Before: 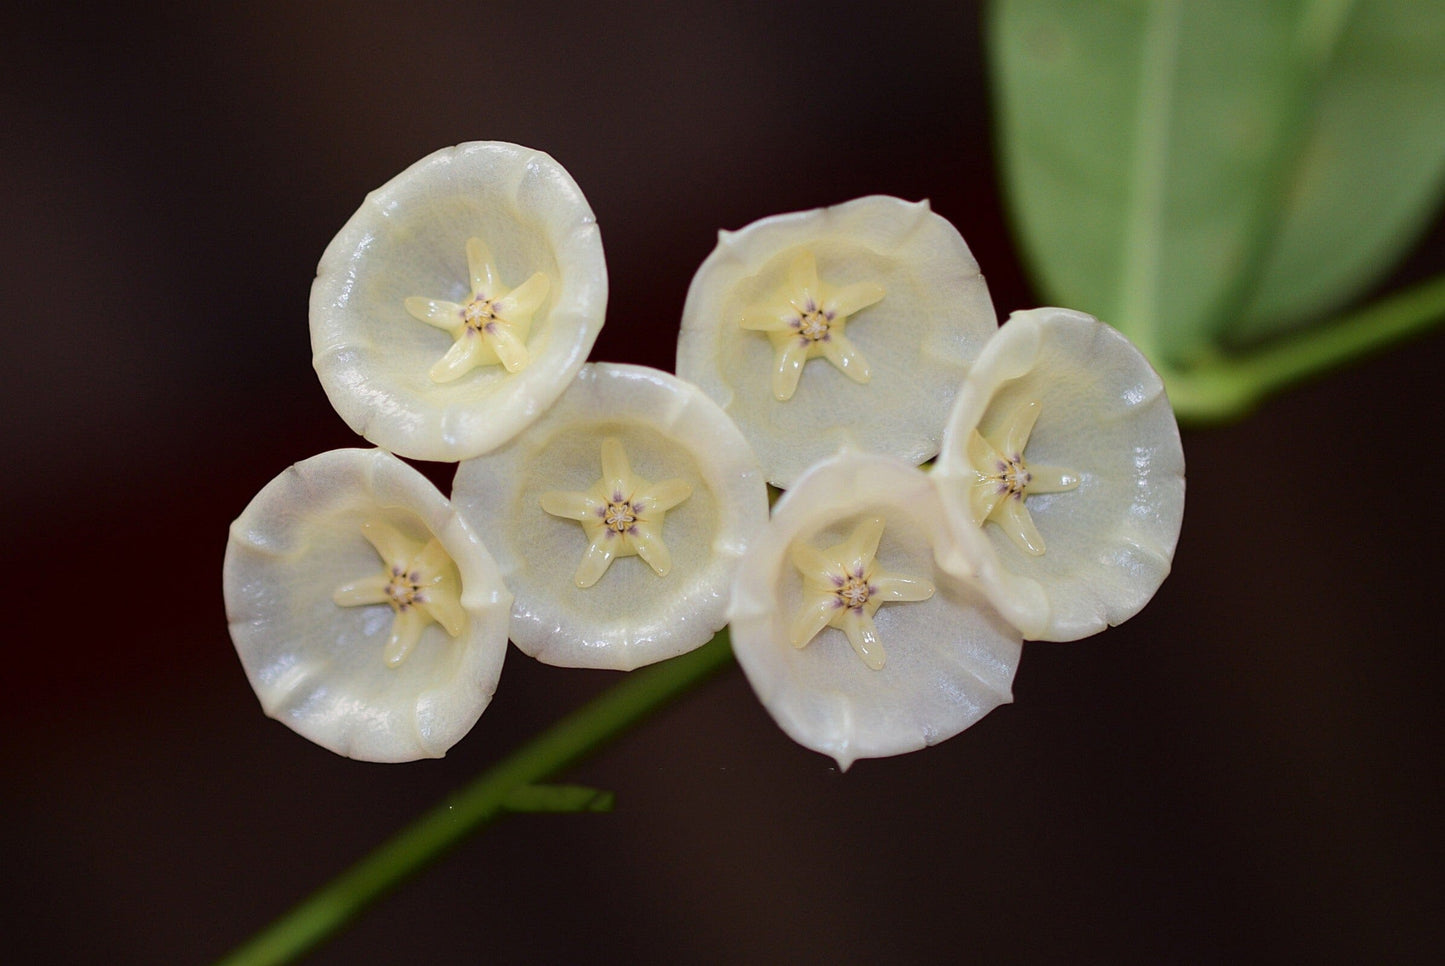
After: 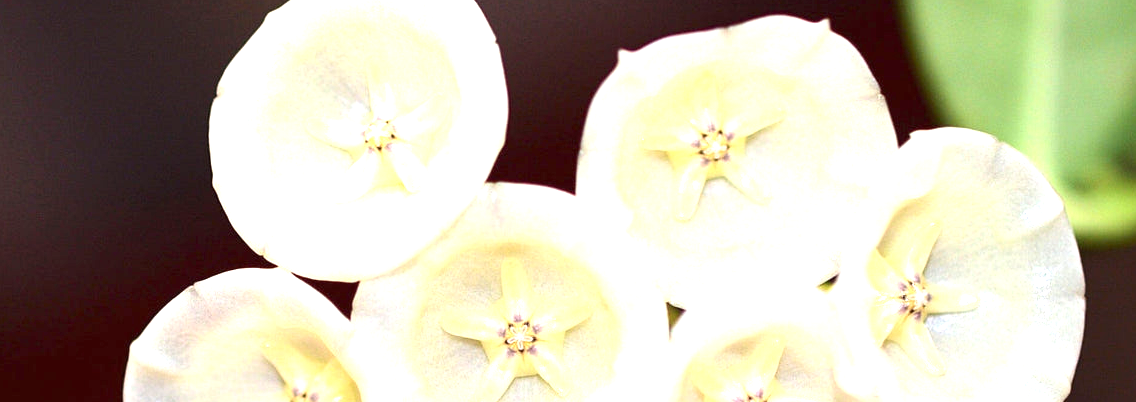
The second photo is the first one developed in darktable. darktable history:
exposure: black level correction 0, exposure 1.52 EV, compensate highlight preservation false
crop: left 6.943%, top 18.64%, right 14.439%, bottom 39.646%
